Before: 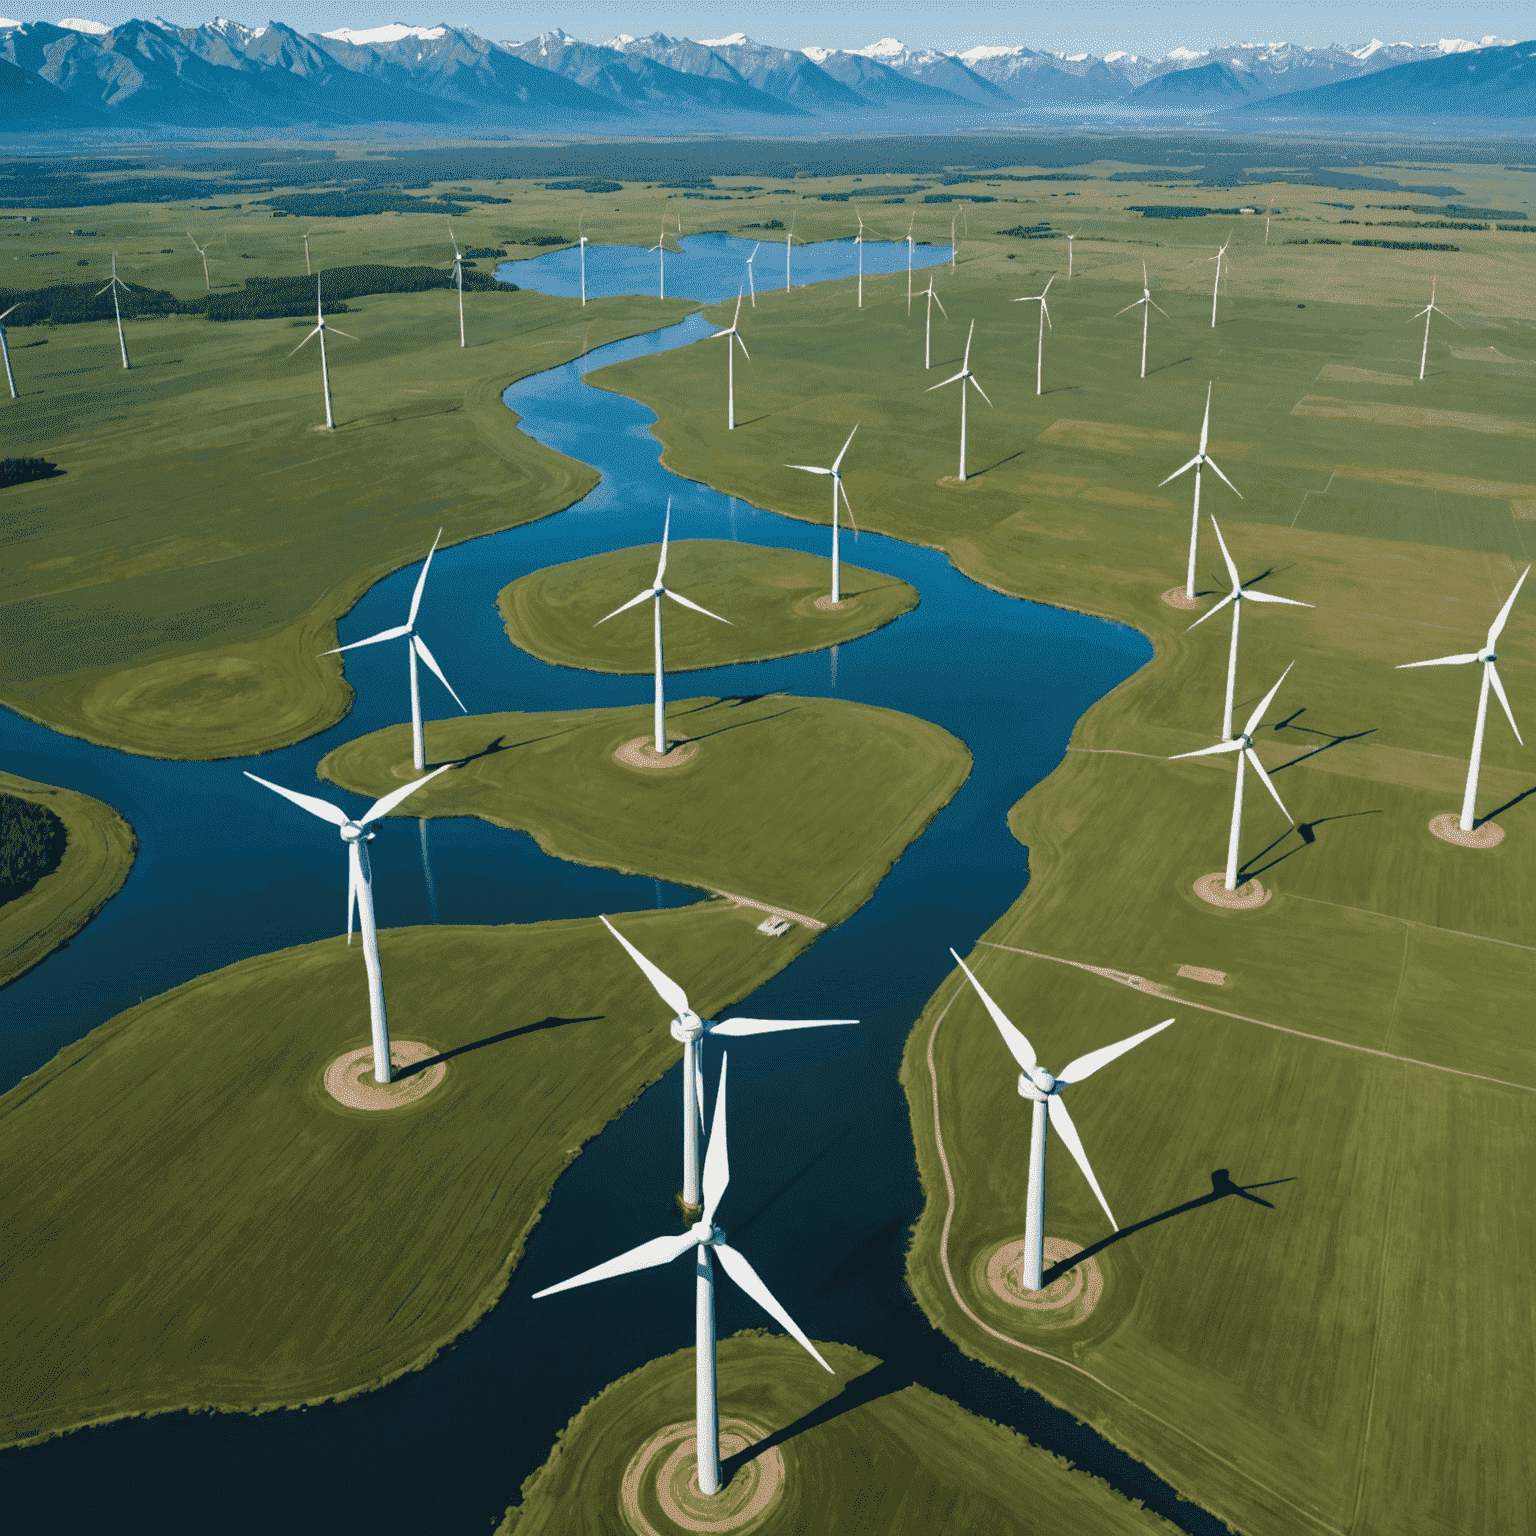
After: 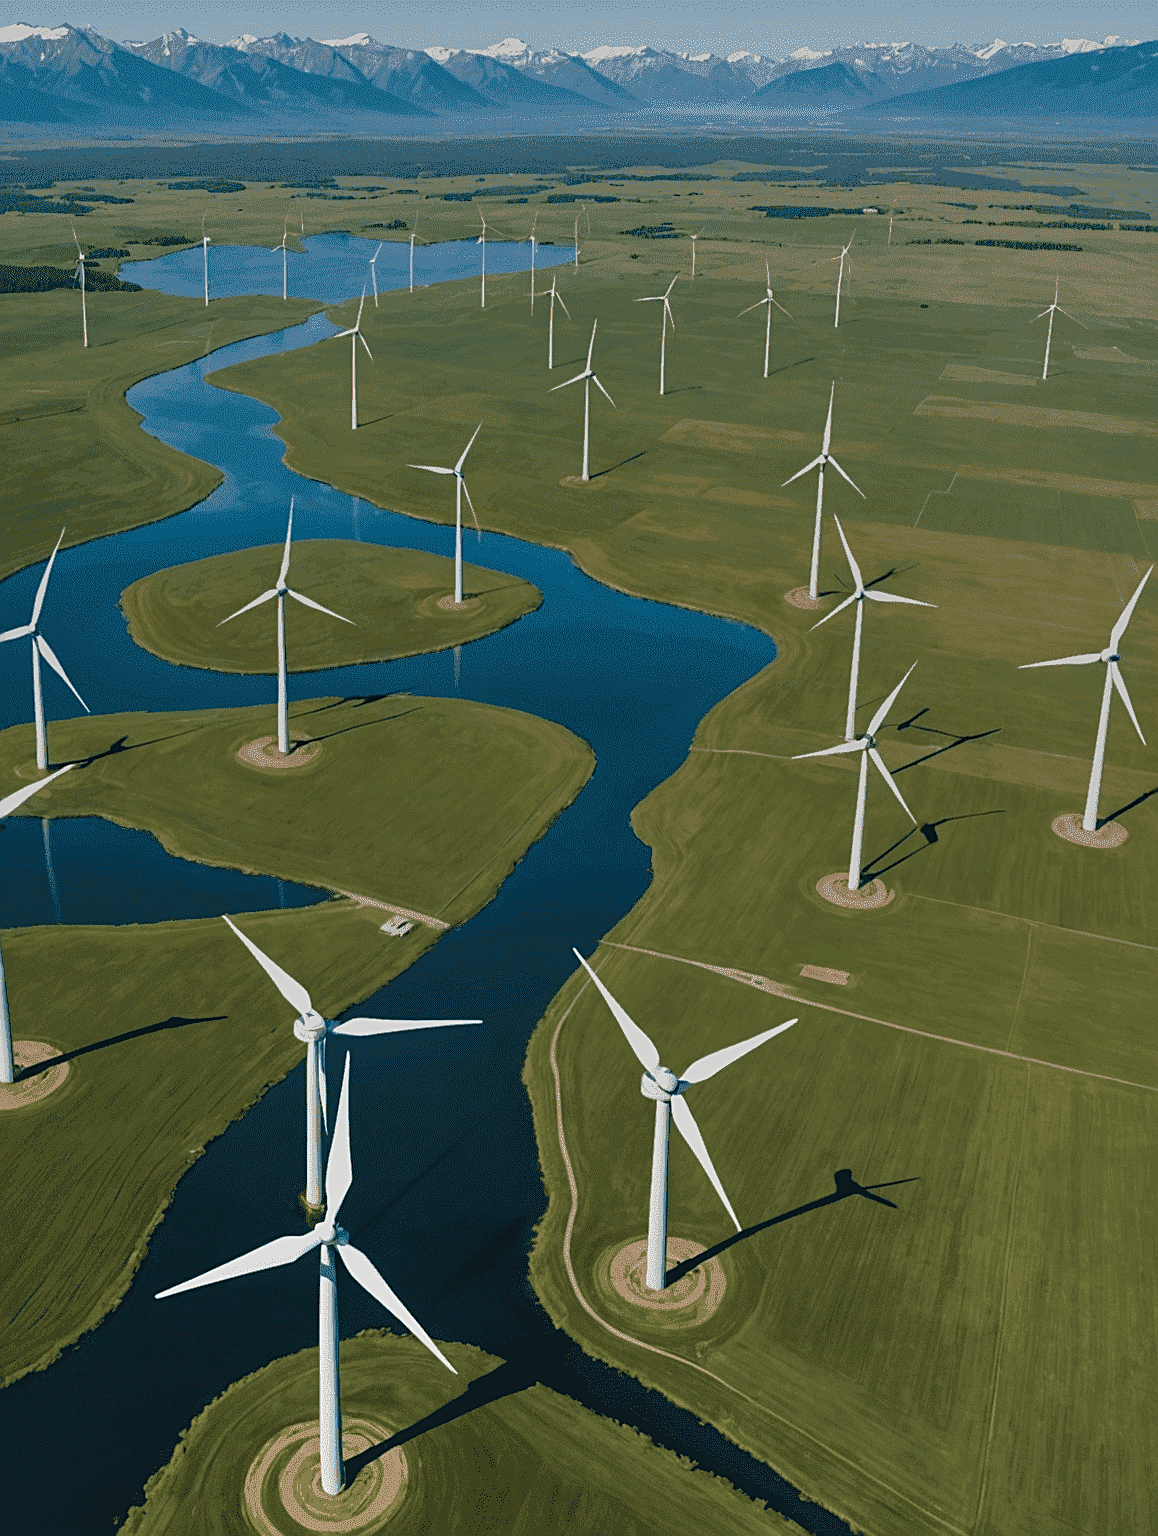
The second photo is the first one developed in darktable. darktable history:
sharpen: on, module defaults
crop and rotate: left 24.6%
graduated density: rotation 5.63°, offset 76.9
